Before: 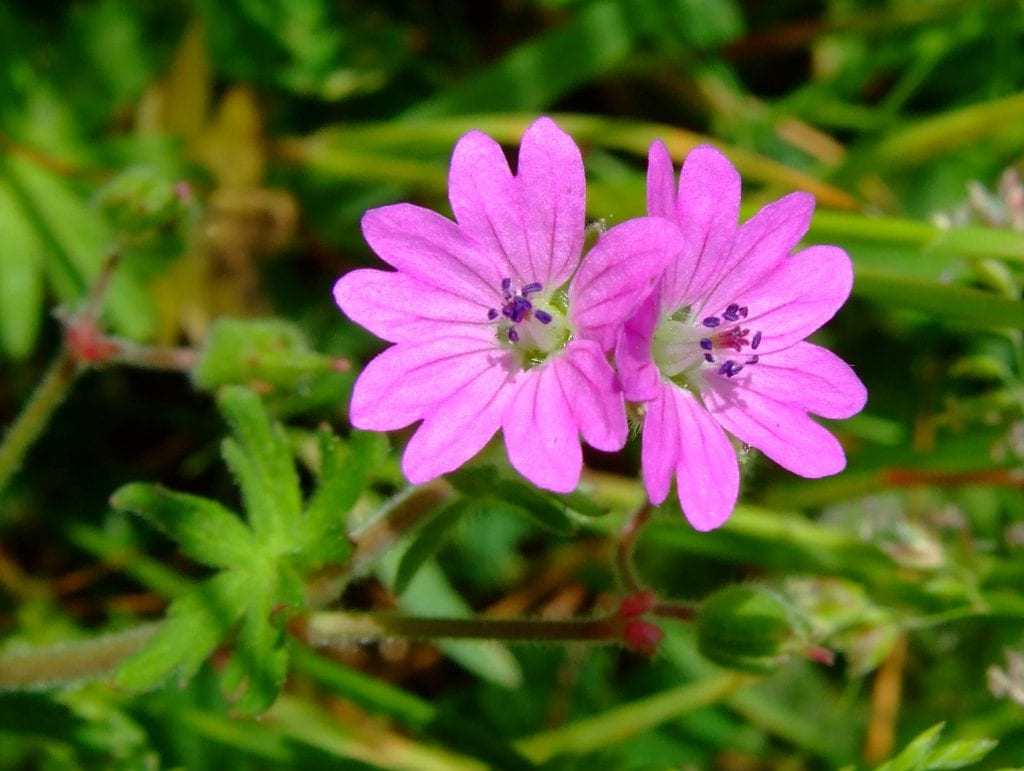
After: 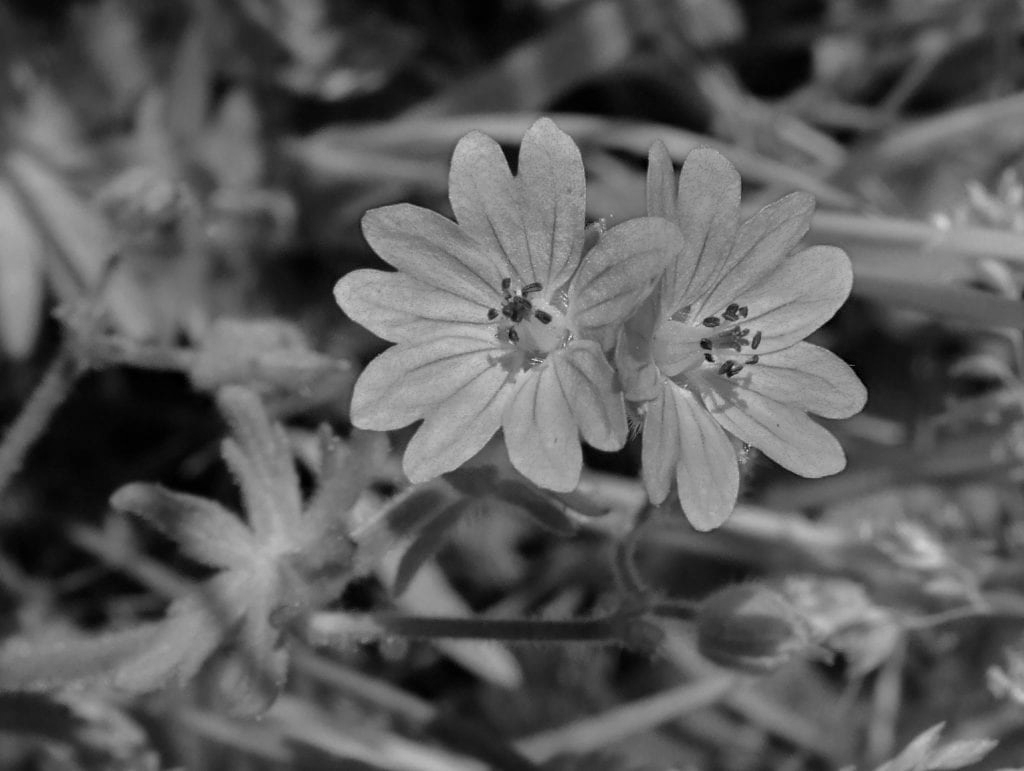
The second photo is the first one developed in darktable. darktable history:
haze removal: strength 0.29, distance 0.25, compatibility mode true, adaptive false
monochrome: a -35.87, b 49.73, size 1.7
white balance: emerald 1
